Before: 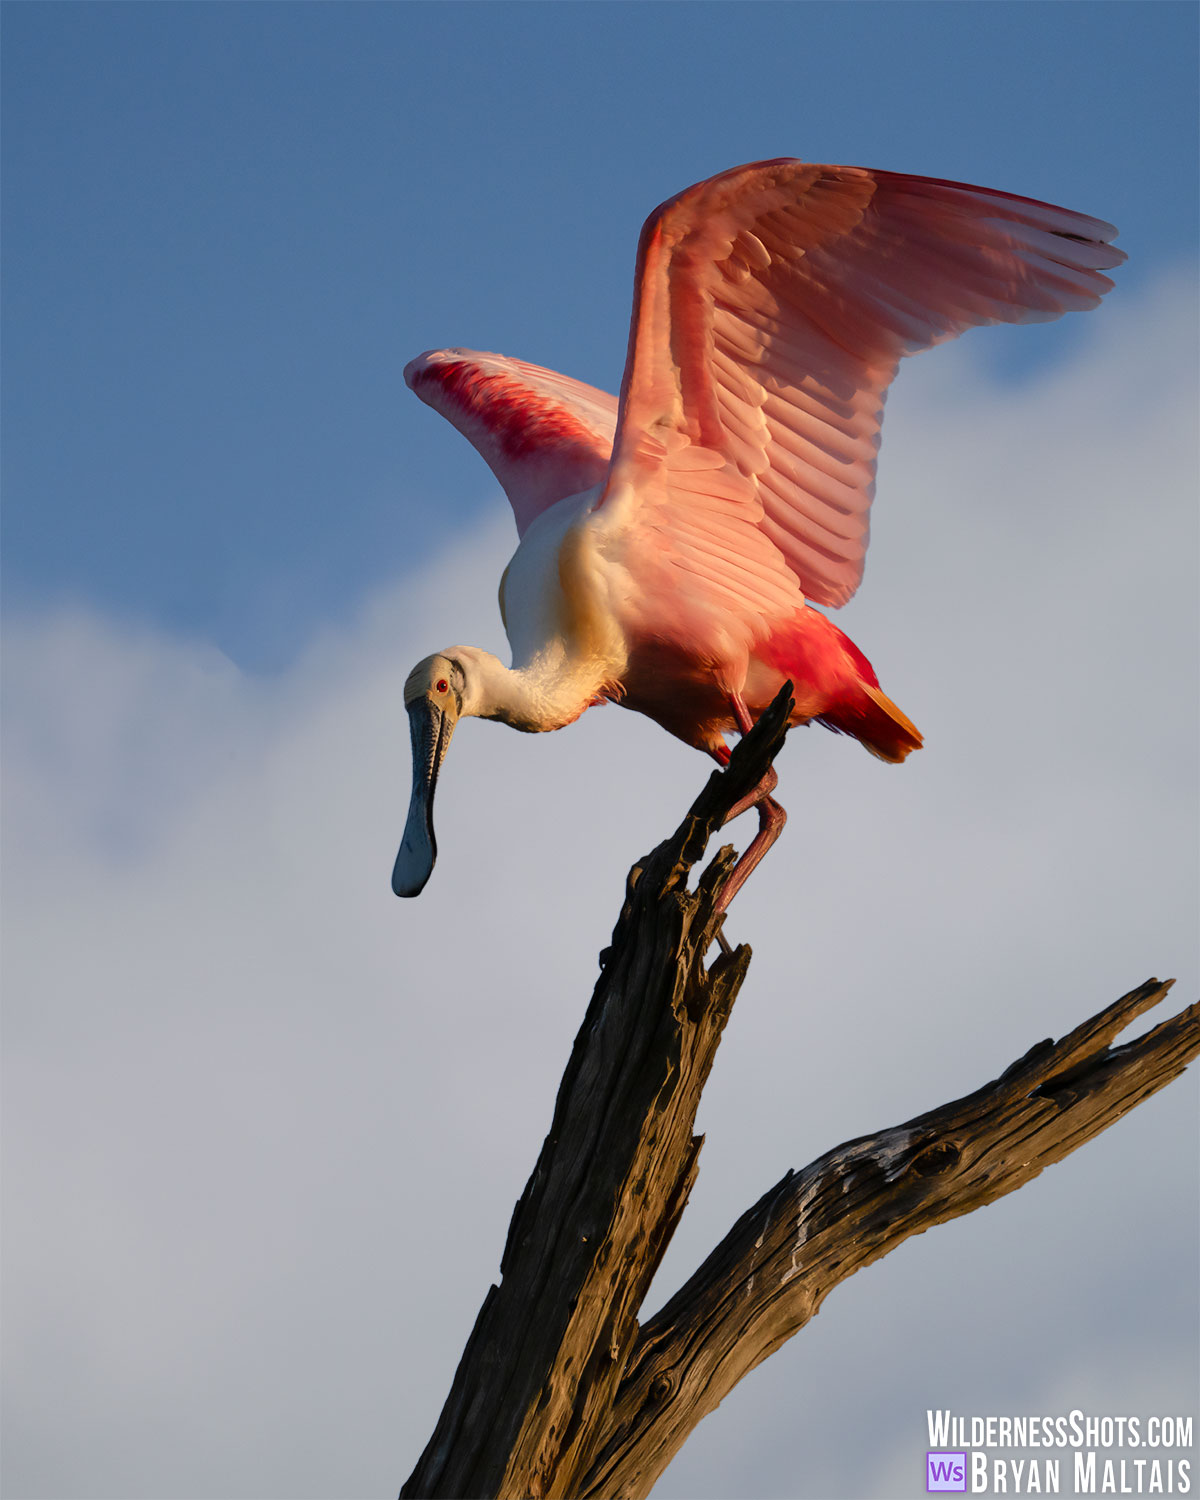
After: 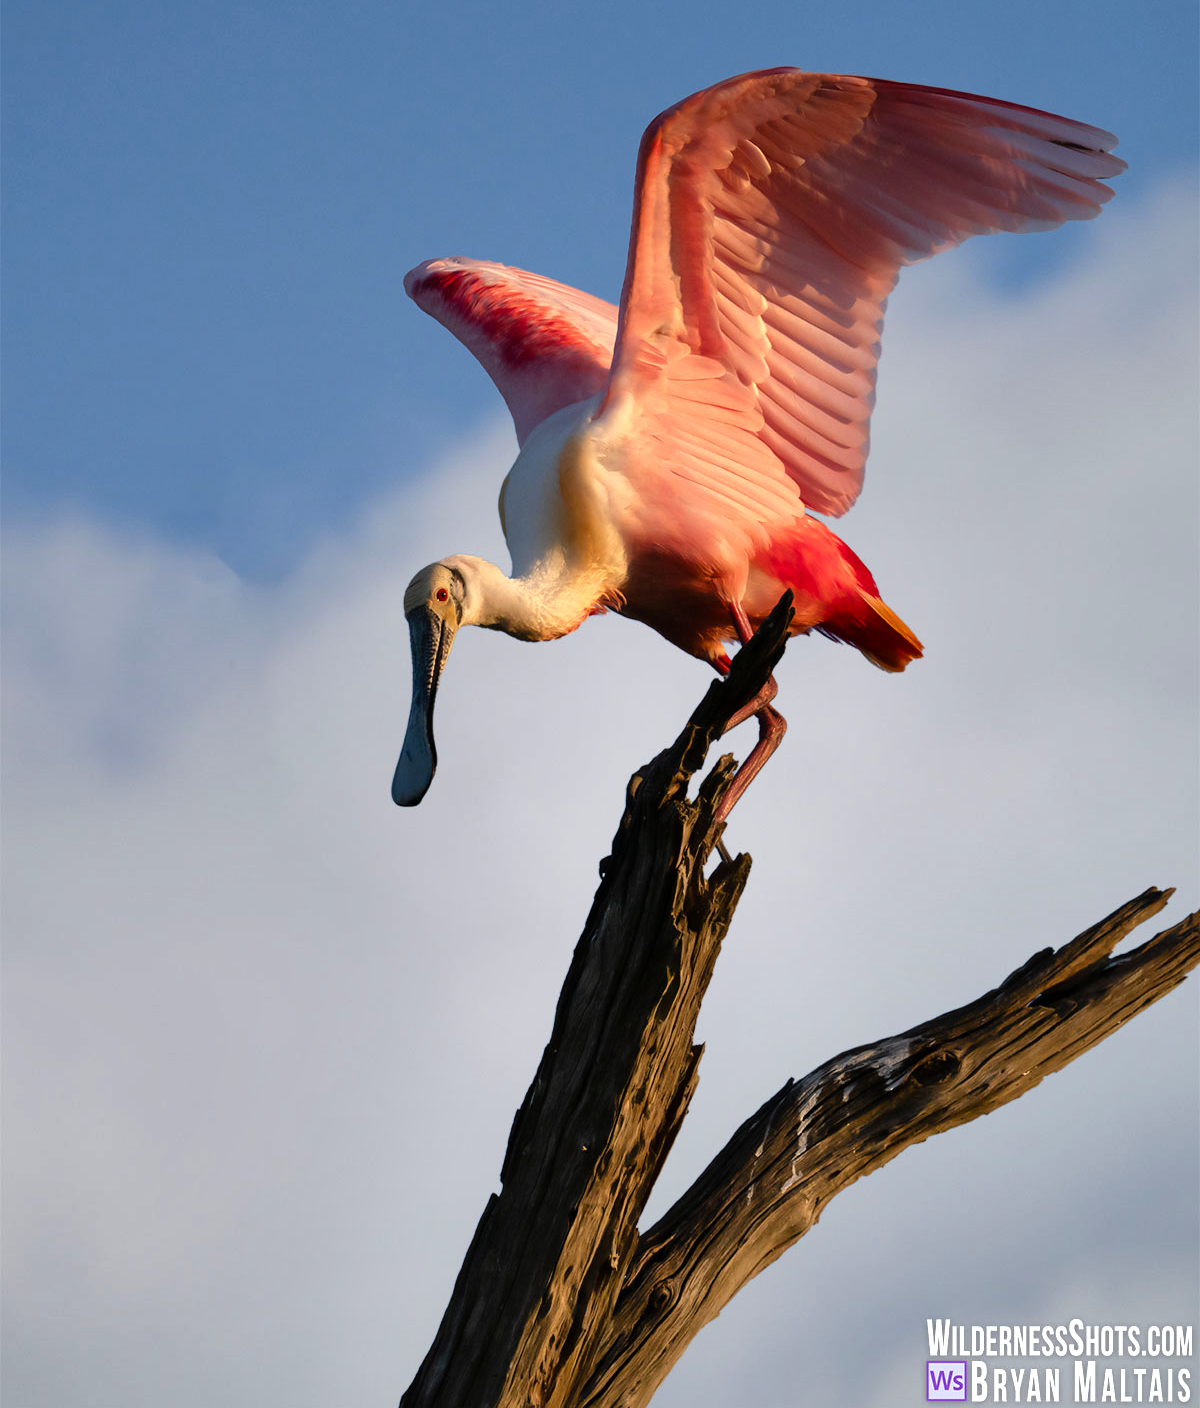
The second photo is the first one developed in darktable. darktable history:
crop and rotate: top 6.113%
tone equalizer: -8 EV -0.455 EV, -7 EV -0.418 EV, -6 EV -0.329 EV, -5 EV -0.202 EV, -3 EV 0.23 EV, -2 EV 0.339 EV, -1 EV 0.381 EV, +0 EV 0.397 EV, mask exposure compensation -0.511 EV
shadows and highlights: low approximation 0.01, soften with gaussian
